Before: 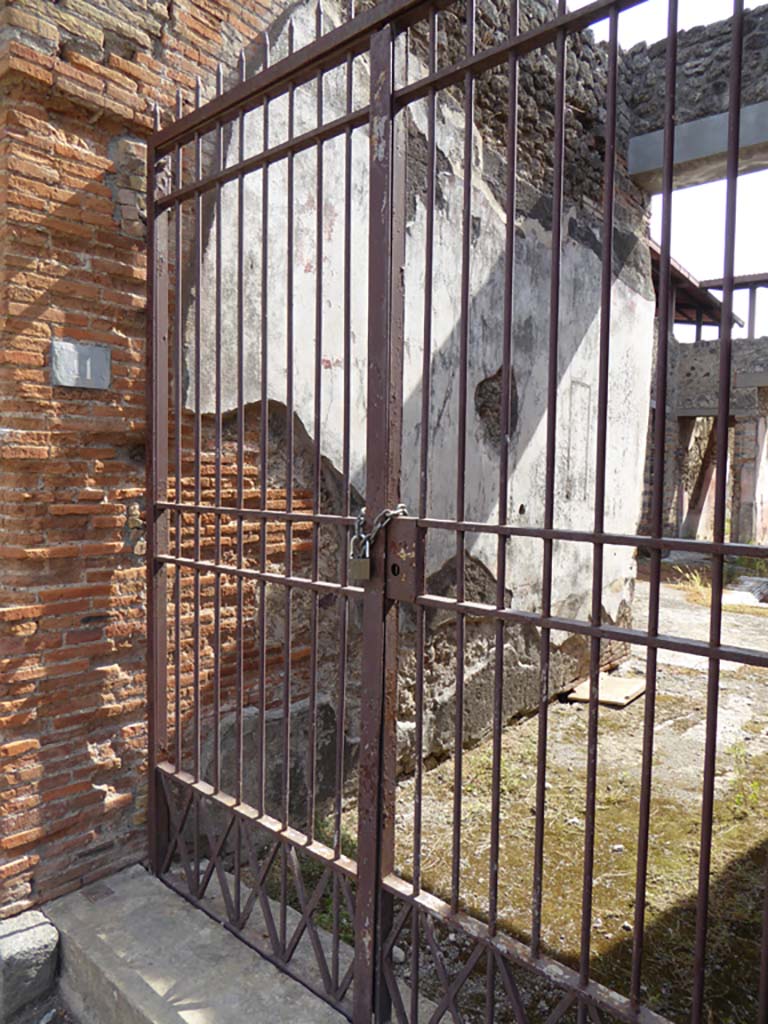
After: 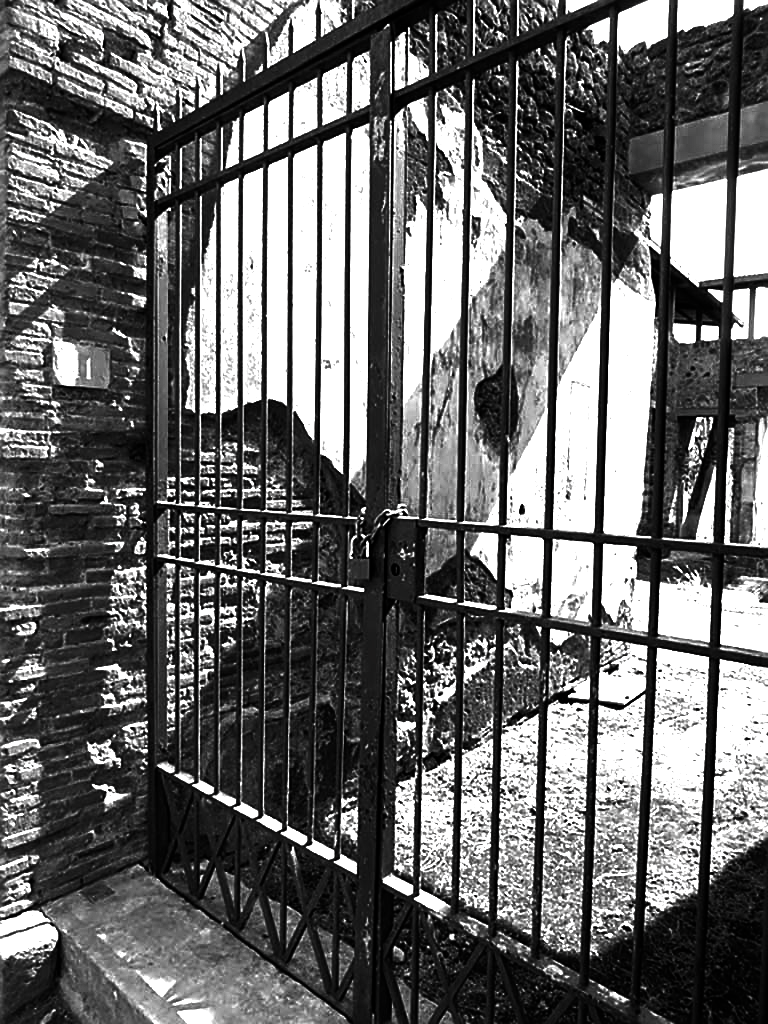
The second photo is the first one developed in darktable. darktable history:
exposure: black level correction 0, exposure 1.296 EV, compensate exposure bias true, compensate highlight preservation false
contrast brightness saturation: contrast 0.021, brightness -0.983, saturation -0.996
sharpen: on, module defaults
